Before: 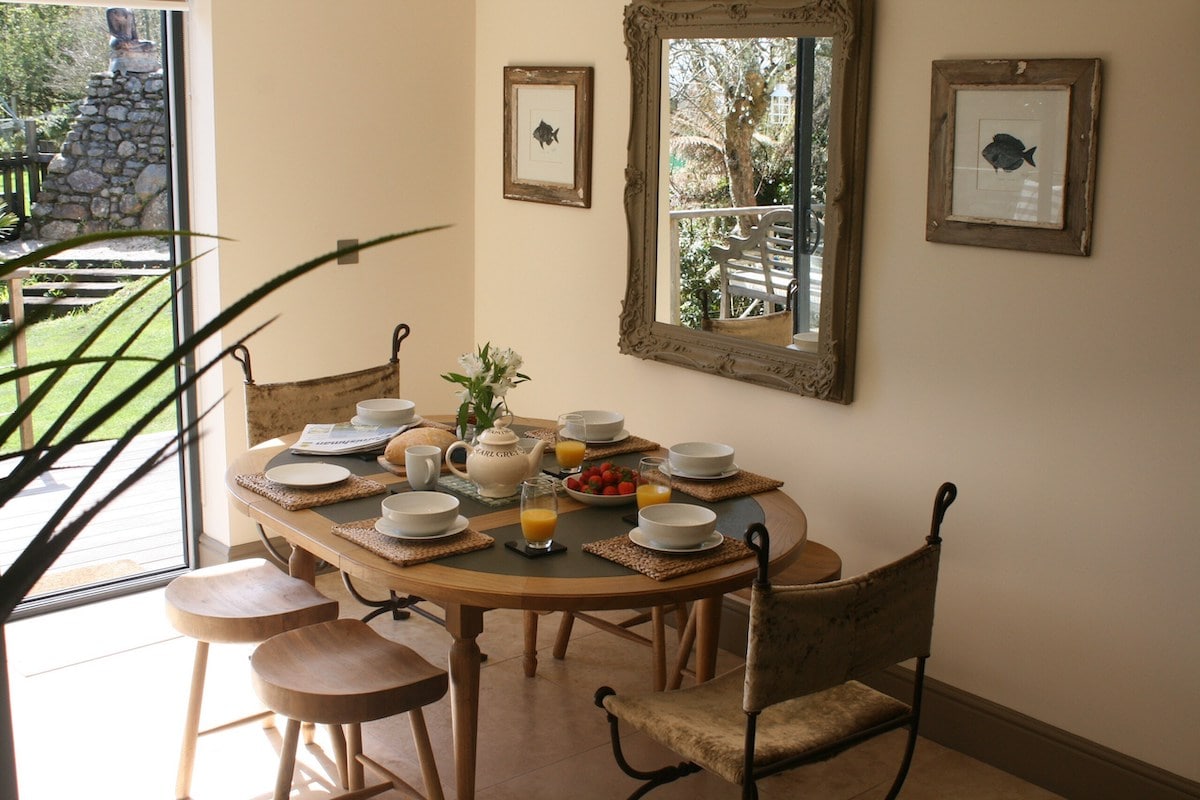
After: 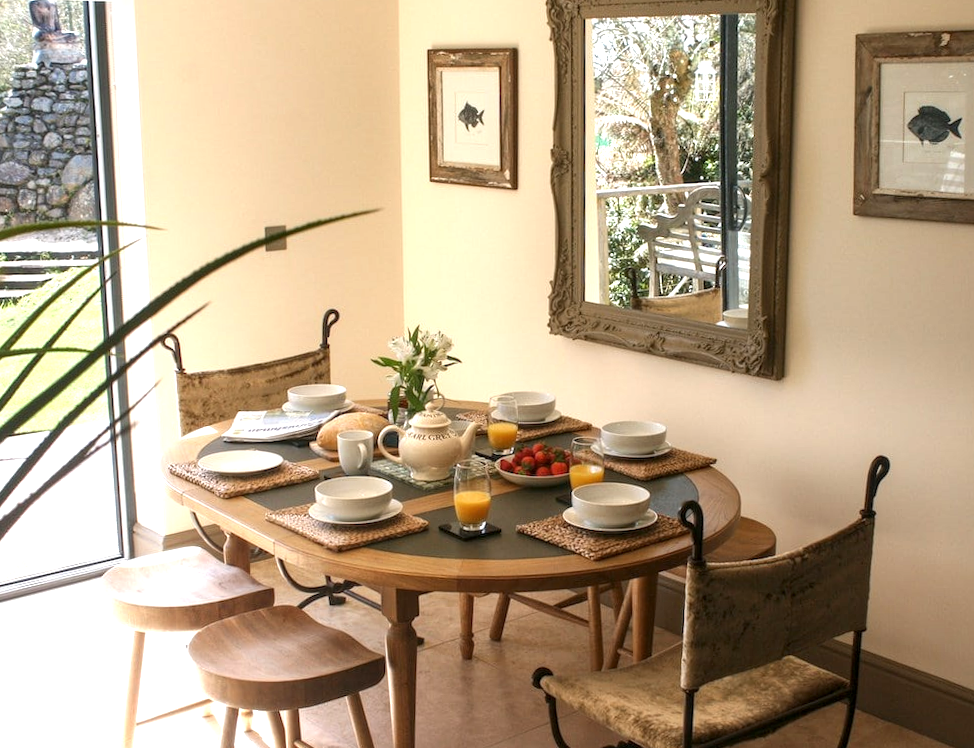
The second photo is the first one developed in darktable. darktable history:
exposure: exposure 0.775 EV, compensate exposure bias true, compensate highlight preservation false
local contrast: on, module defaults
crop and rotate: angle 1.25°, left 4.346%, top 0.883%, right 11.834%, bottom 2.48%
